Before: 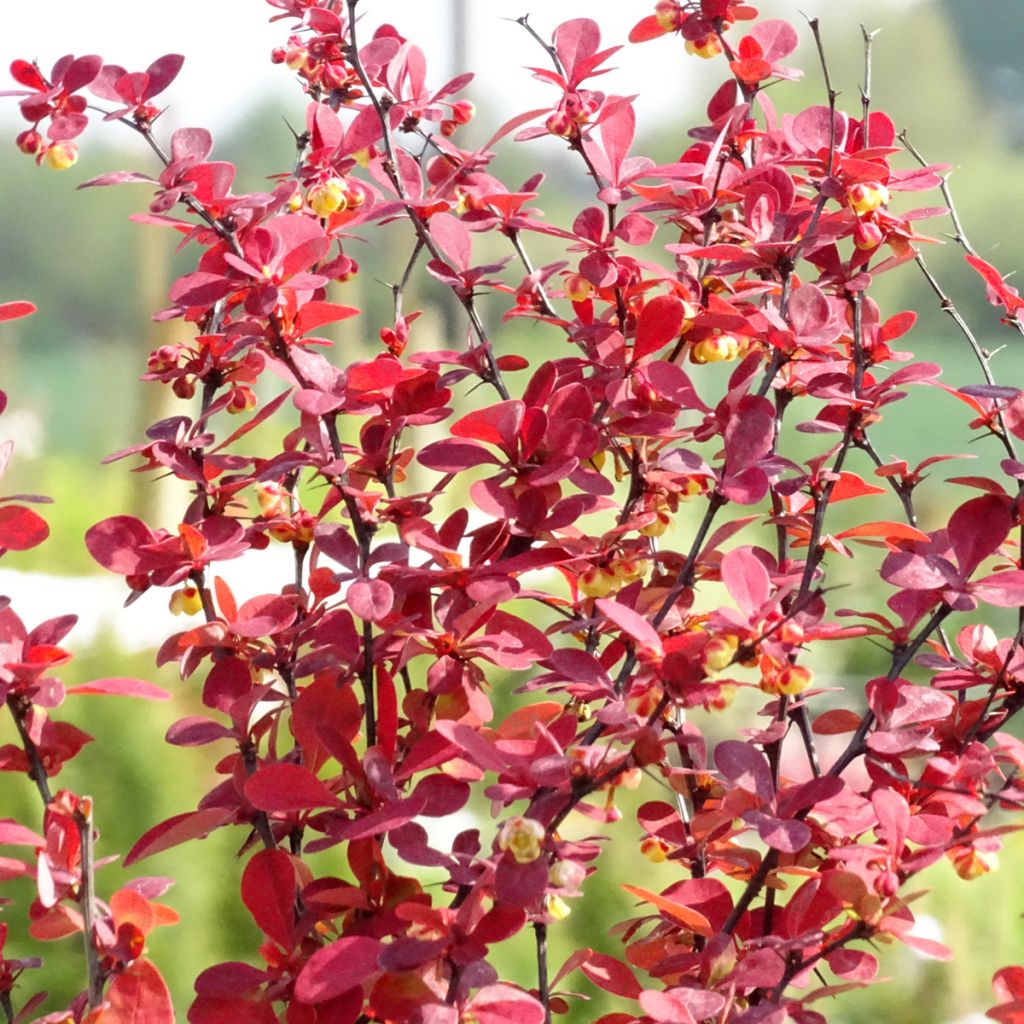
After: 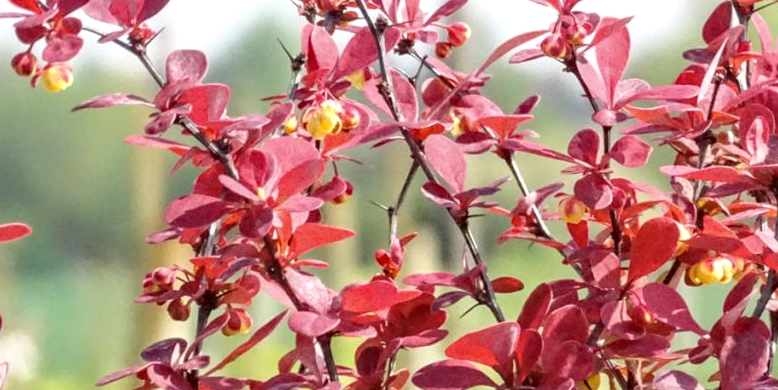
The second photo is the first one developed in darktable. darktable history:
crop: left 0.528%, top 7.644%, right 23.492%, bottom 54.184%
color zones: curves: ch1 [(0.077, 0.436) (0.25, 0.5) (0.75, 0.5)]
local contrast: on, module defaults
haze removal: adaptive false
